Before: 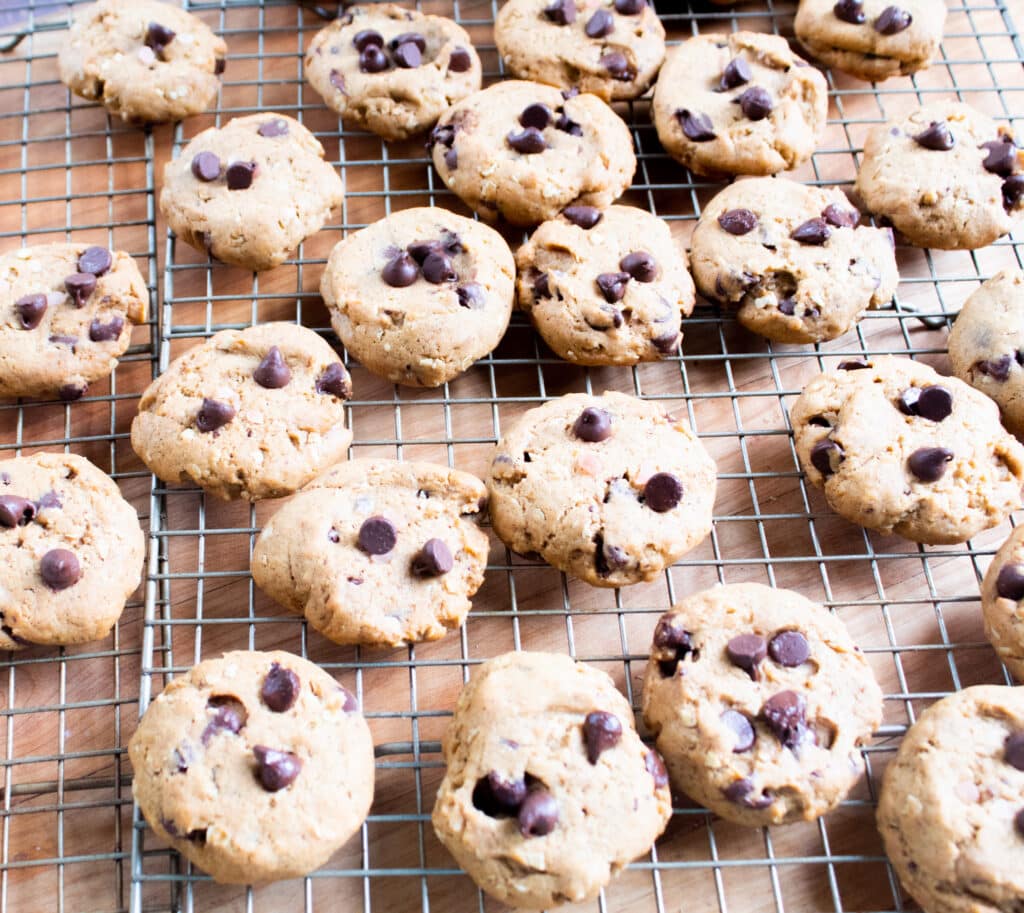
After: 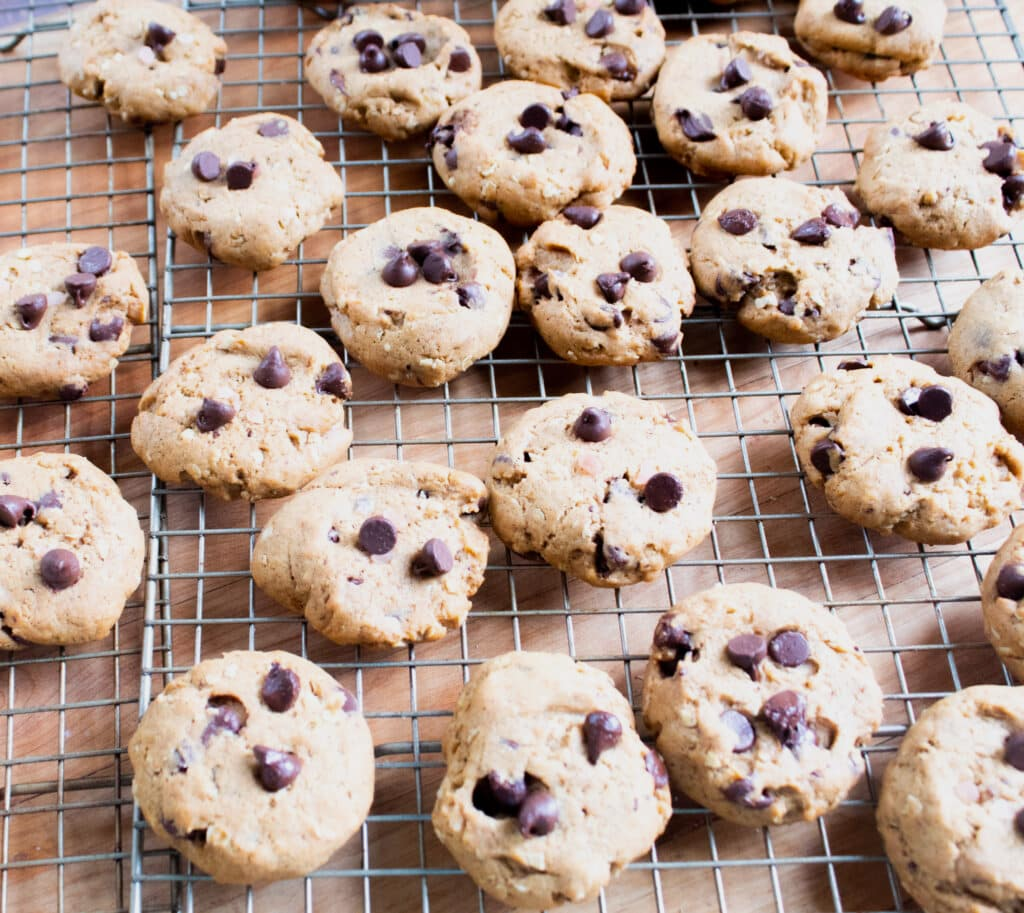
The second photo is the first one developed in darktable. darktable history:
exposure: exposure -0.182 EV, compensate highlight preservation false
